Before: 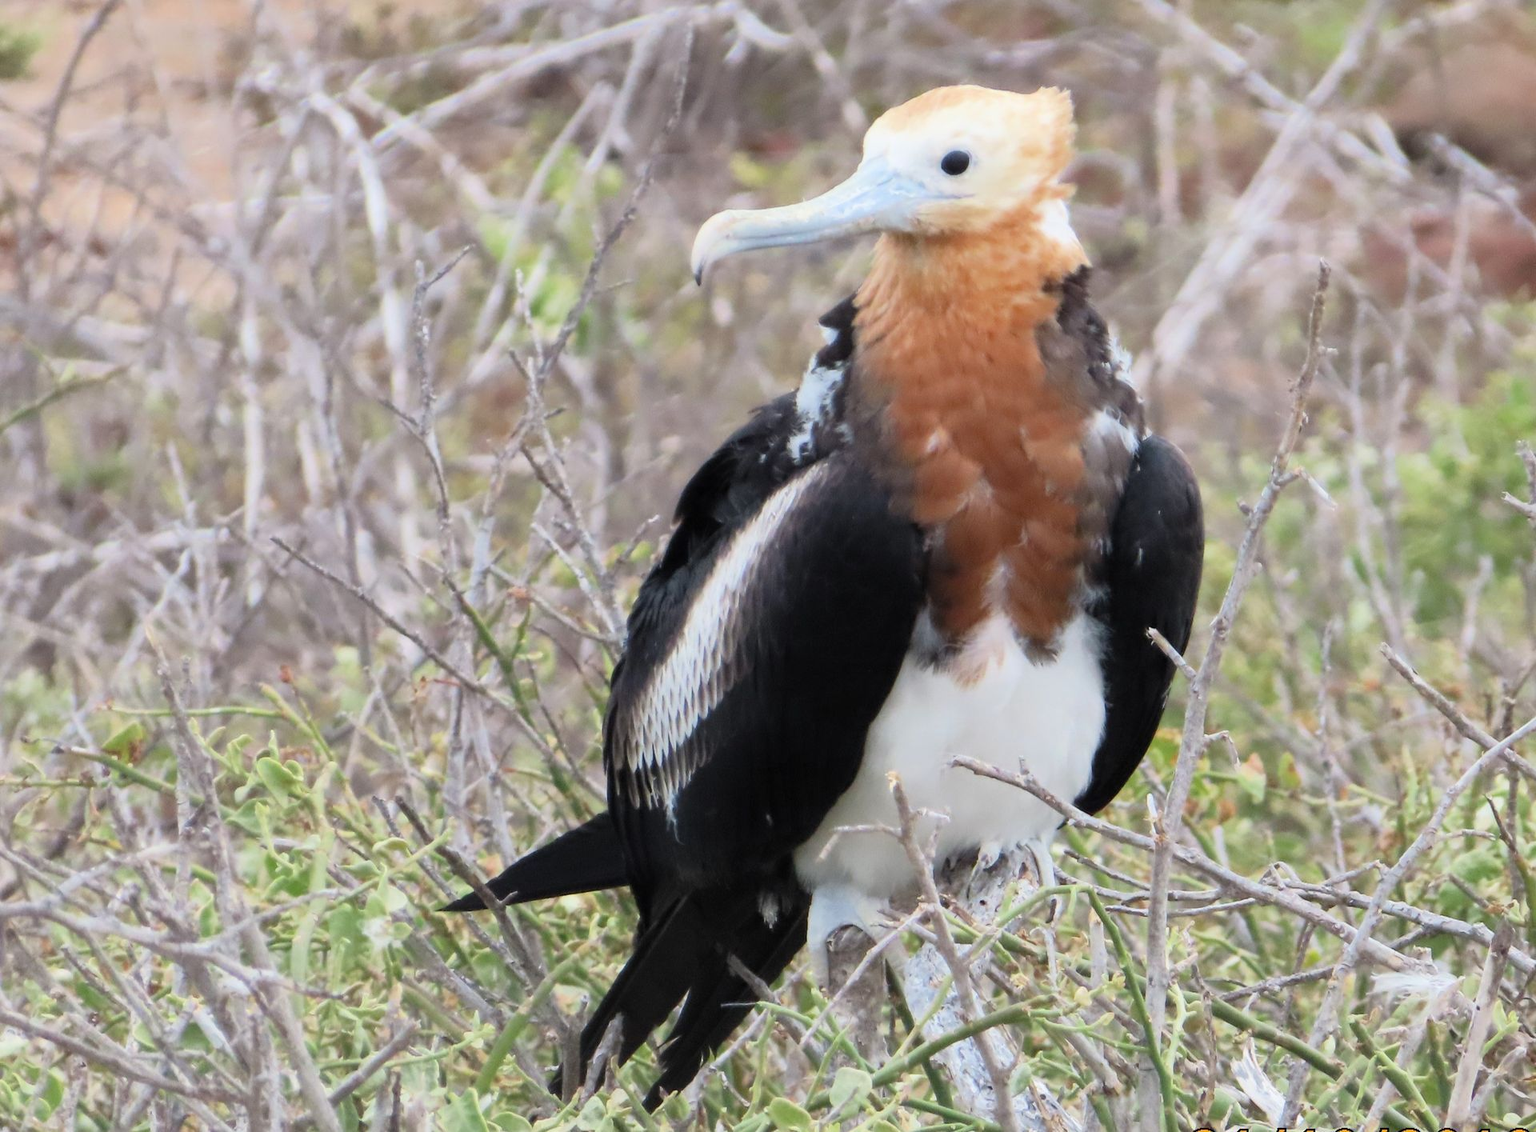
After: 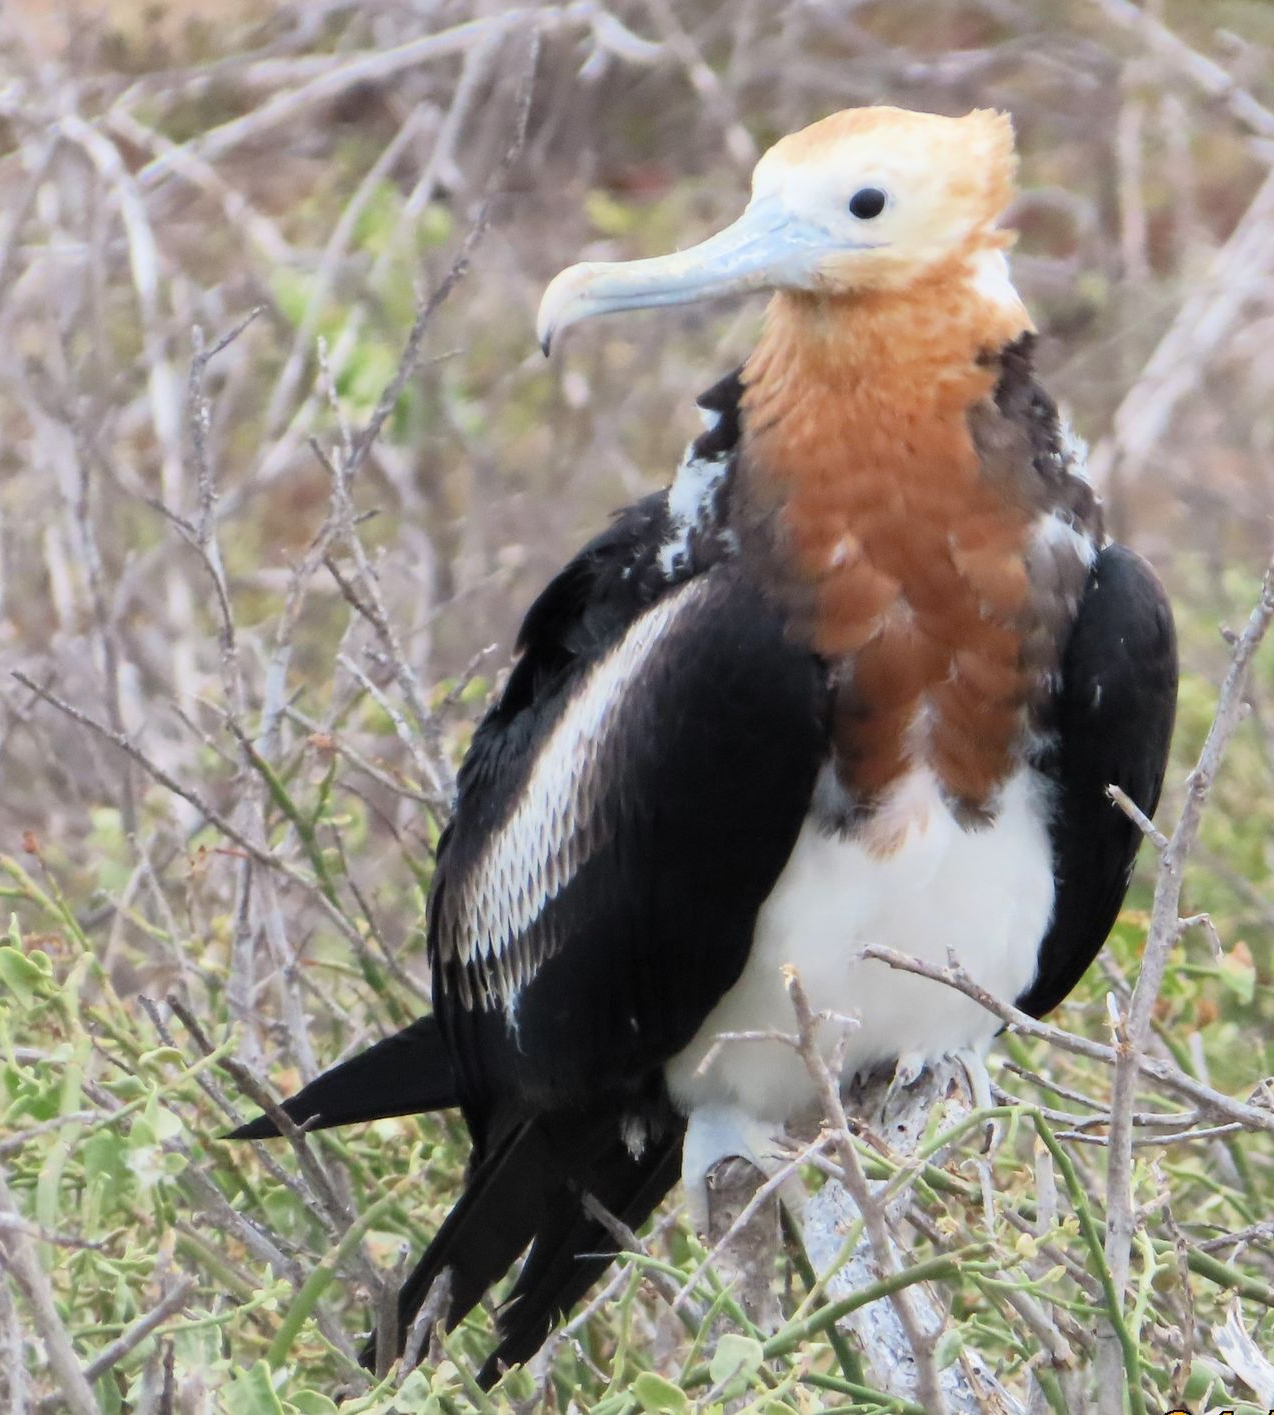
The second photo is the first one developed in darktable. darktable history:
crop: left 17.052%, right 16.575%
